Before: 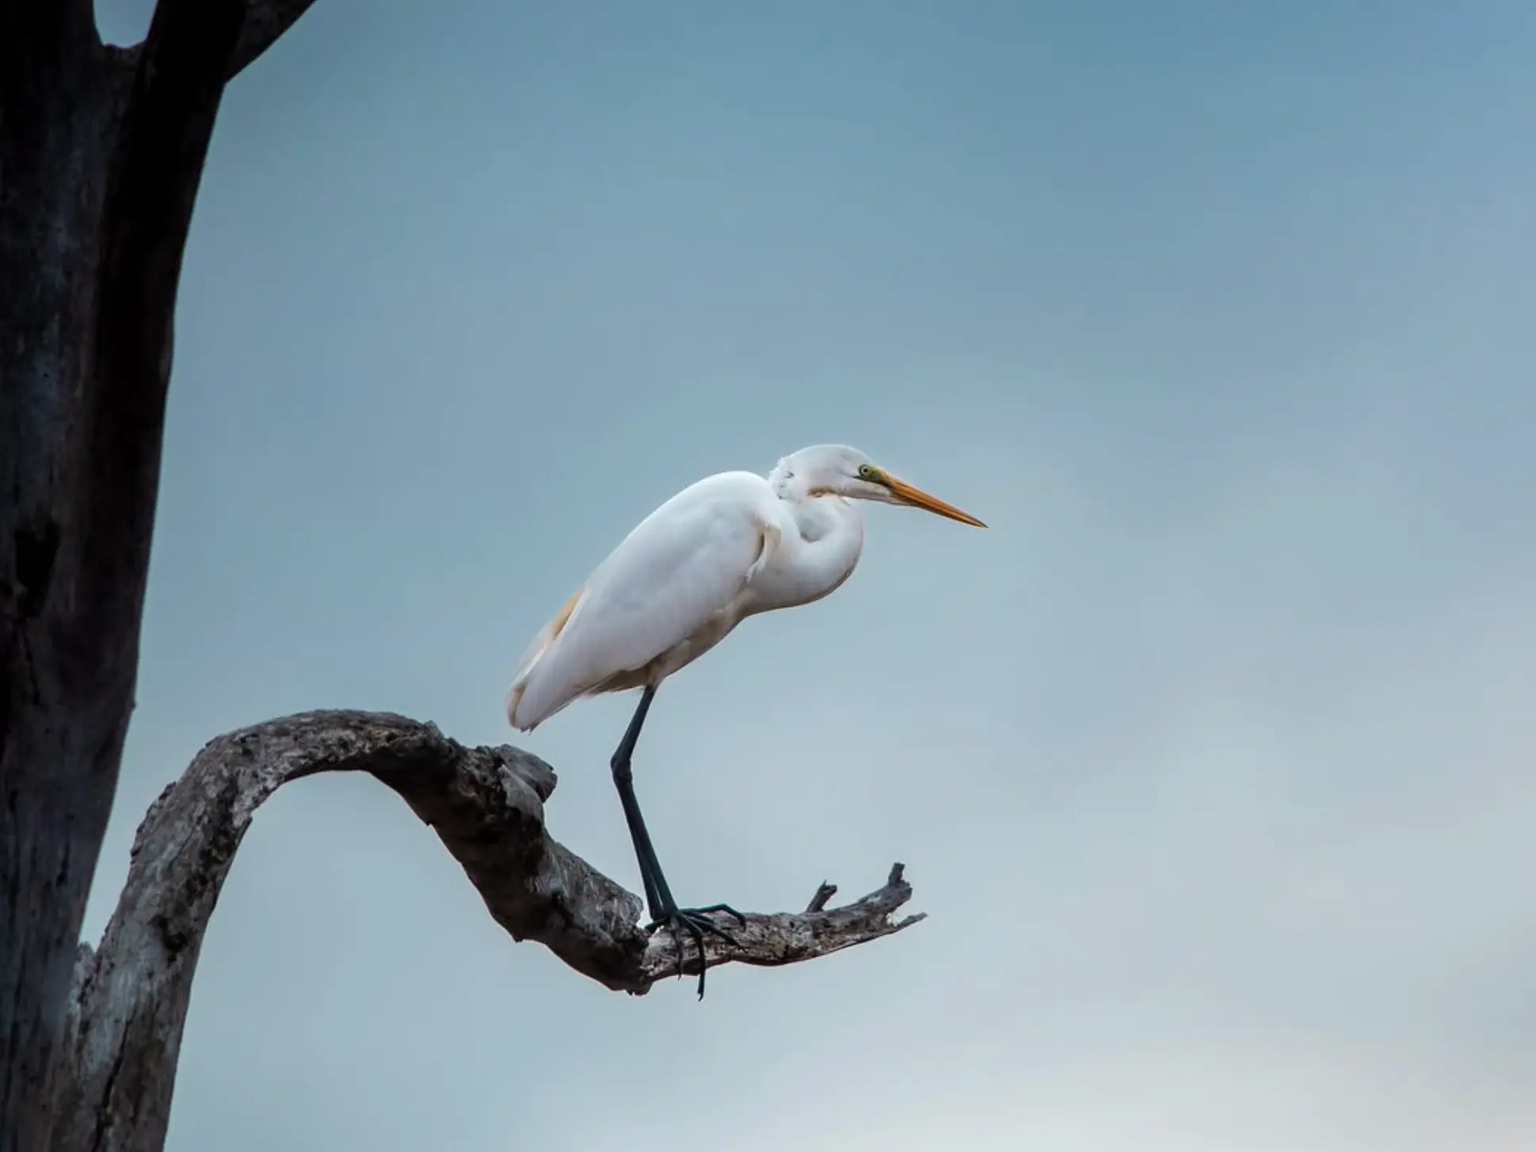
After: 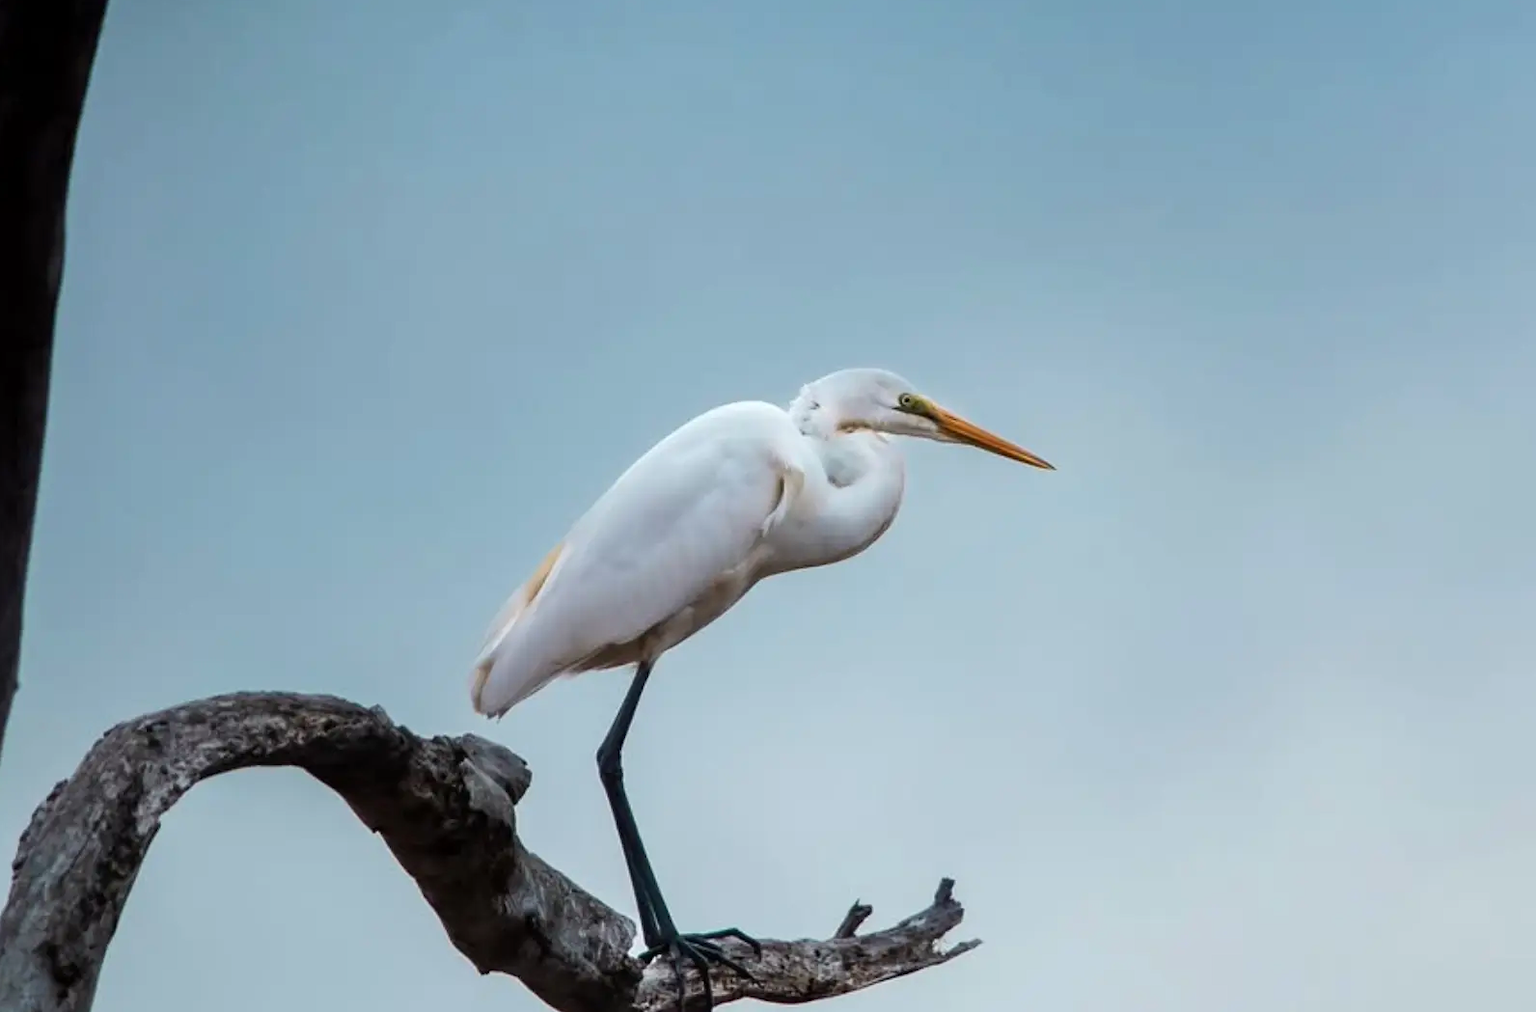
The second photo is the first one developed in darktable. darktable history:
contrast brightness saturation: contrast 0.104, brightness 0.026, saturation 0.094
crop: left 7.892%, top 12.342%, right 9.945%, bottom 15.463%
